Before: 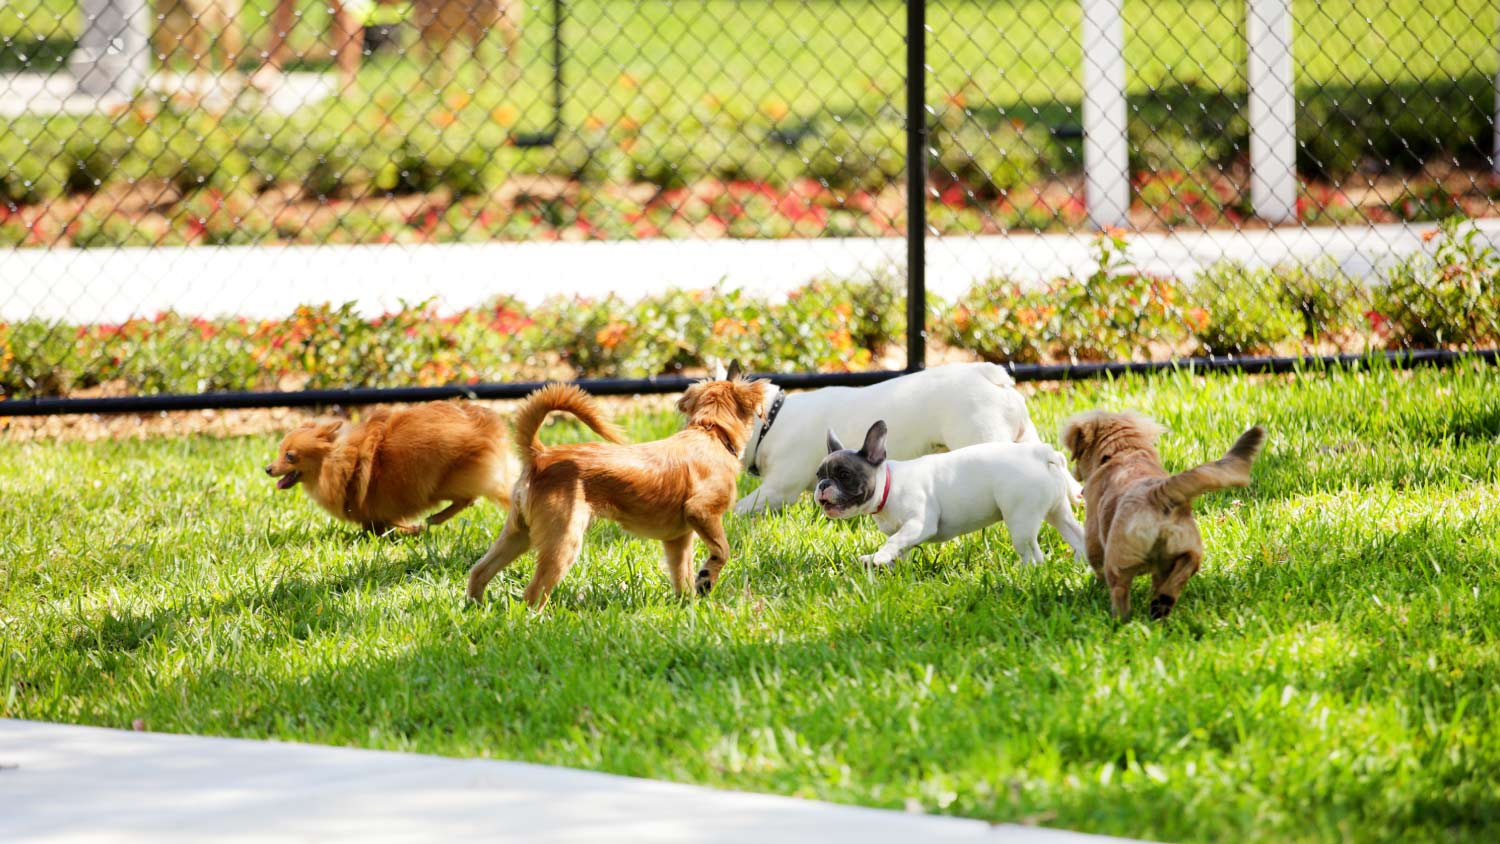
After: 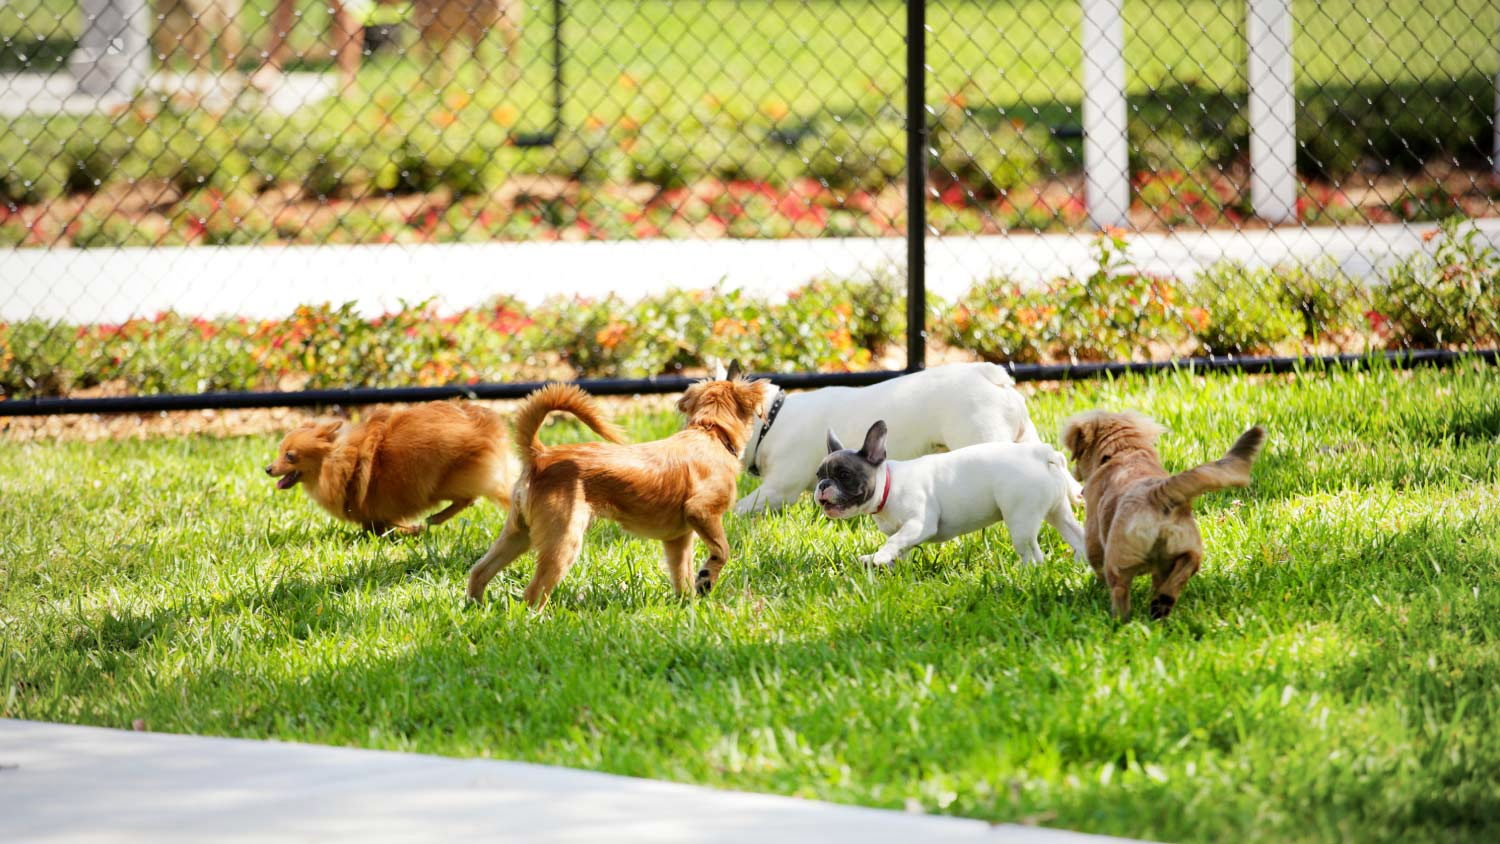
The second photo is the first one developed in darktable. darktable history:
vignetting: fall-off radius 100.5%, width/height ratio 1.335
